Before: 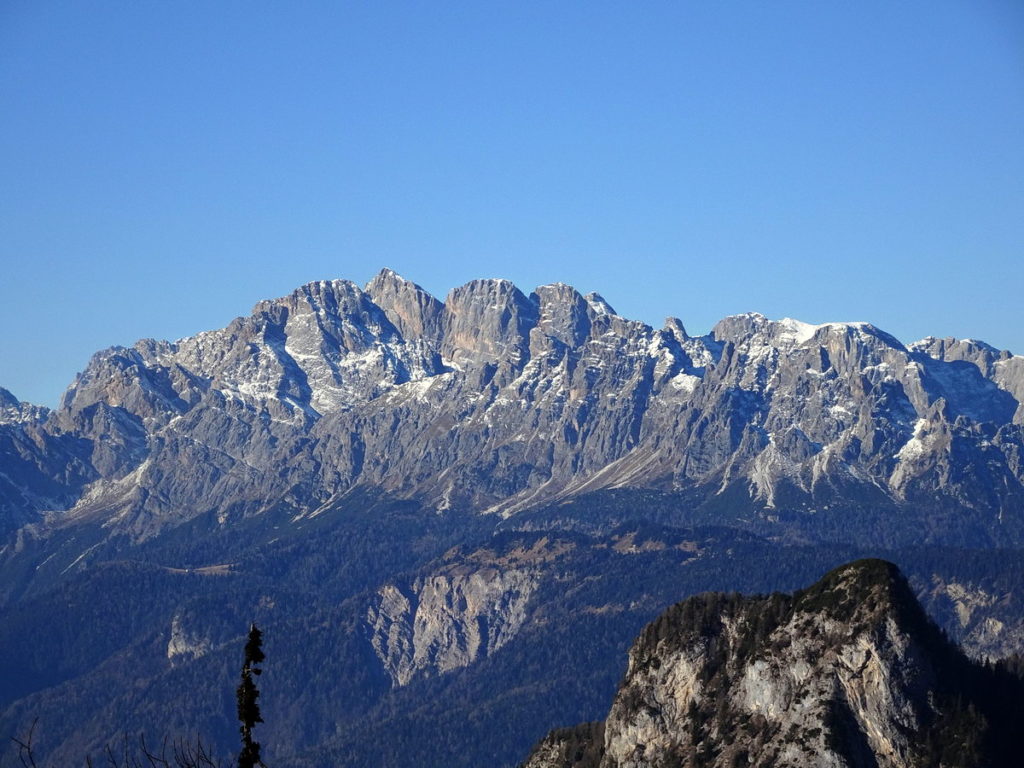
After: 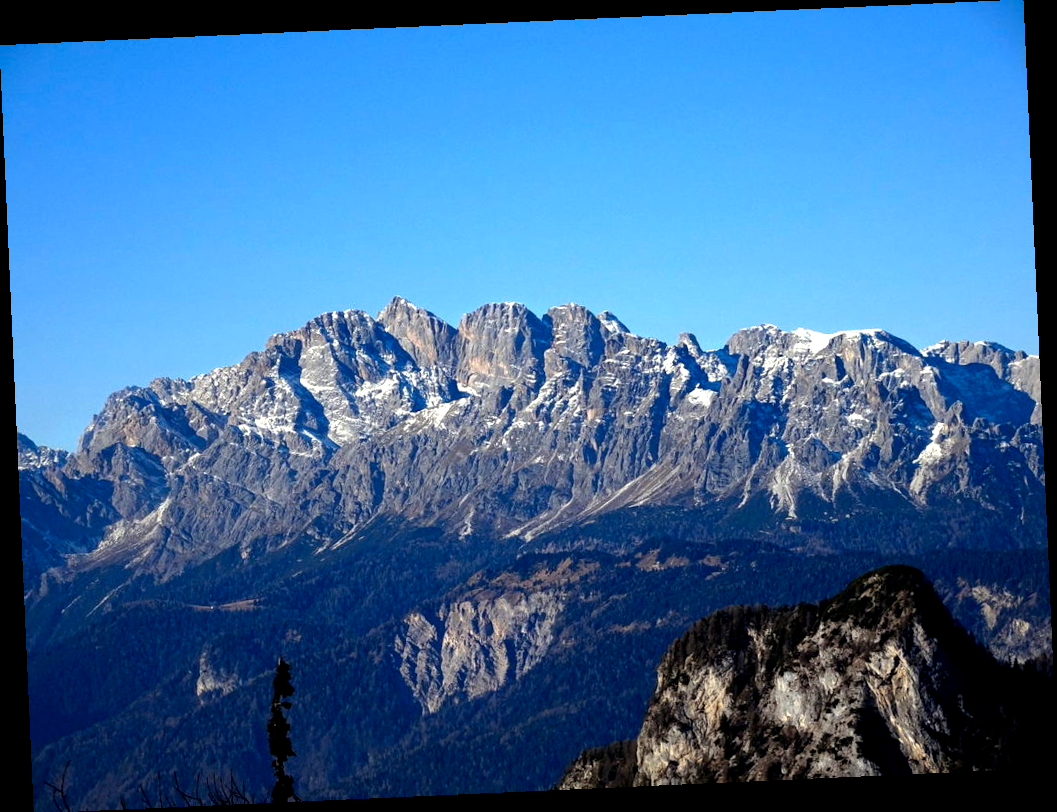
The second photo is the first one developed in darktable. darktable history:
color balance: lift [0.991, 1, 1, 1], gamma [0.996, 1, 1, 1], input saturation 98.52%, contrast 20.34%, output saturation 103.72%
rotate and perspective: rotation -2.56°, automatic cropping off
